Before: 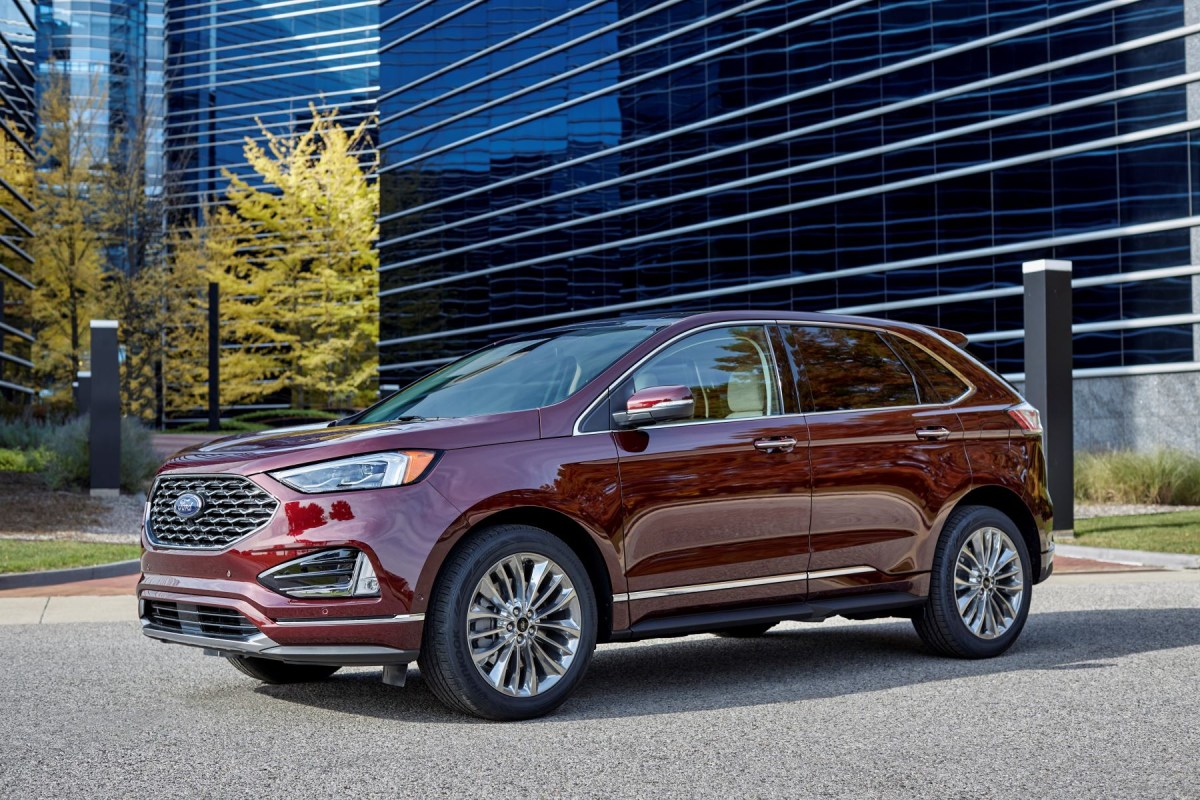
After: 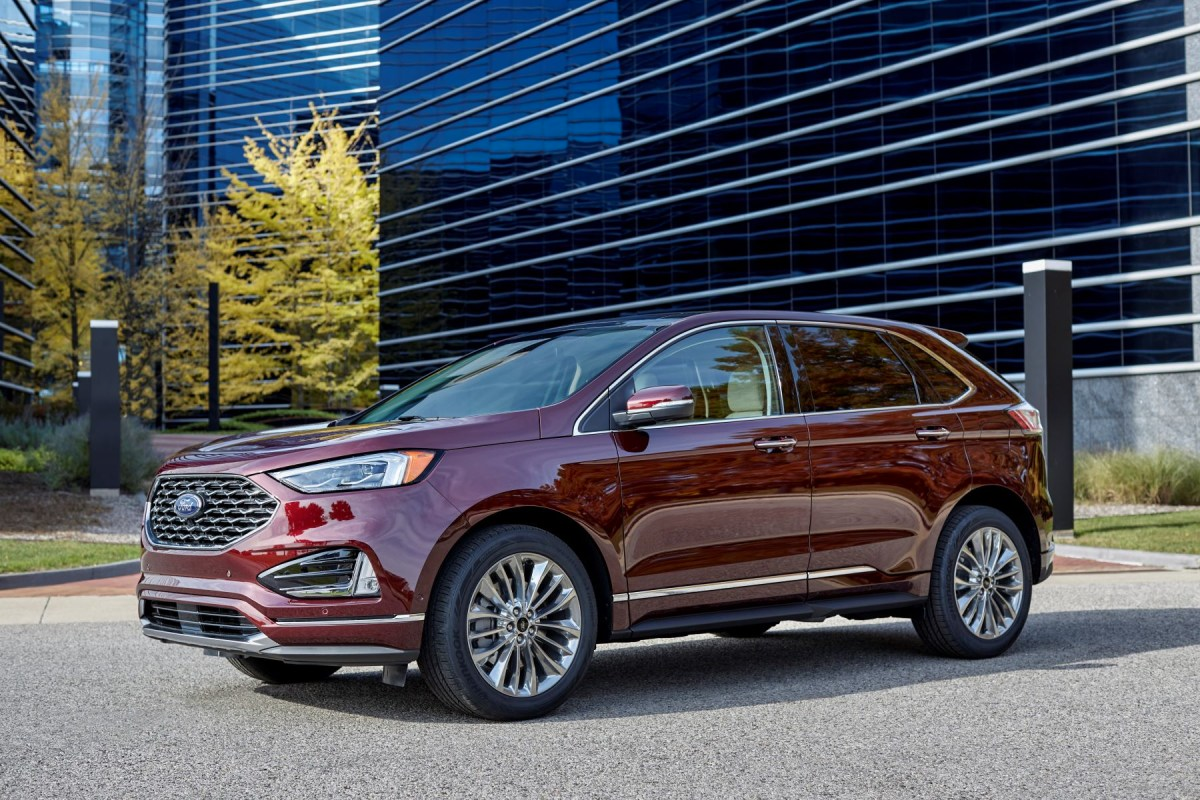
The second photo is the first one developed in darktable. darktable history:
color calibration: illuminant same as pipeline (D50), adaptation XYZ, x 0.346, y 0.358, temperature 5016.3 K
shadows and highlights: shadows -25.34, highlights 50.17, soften with gaussian
